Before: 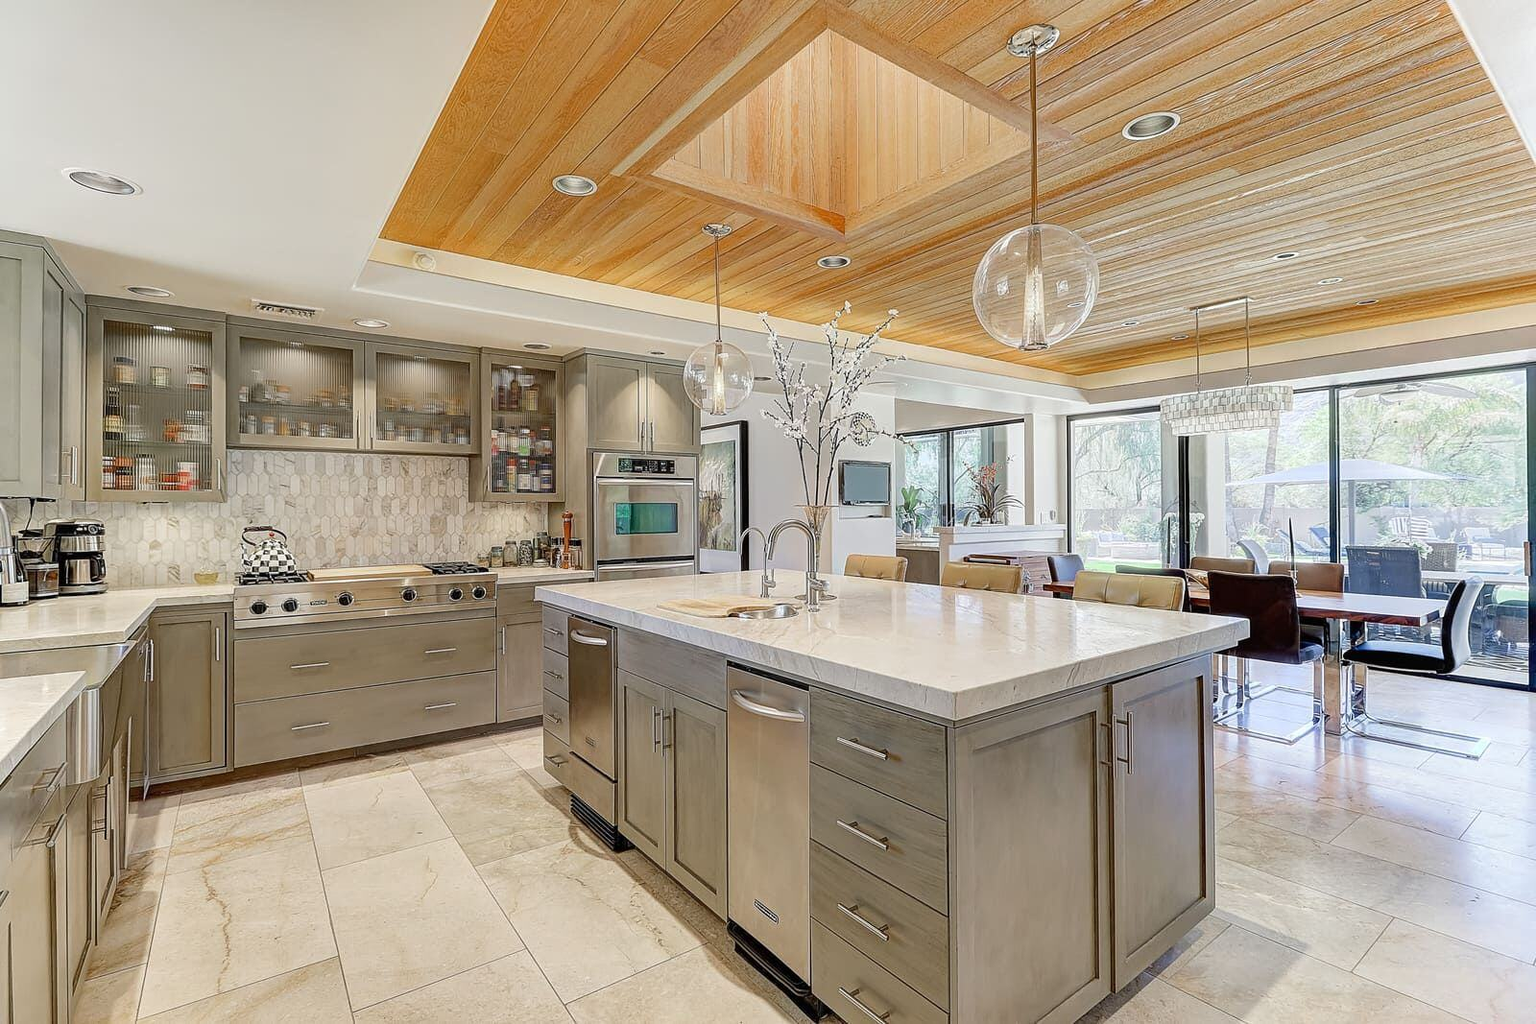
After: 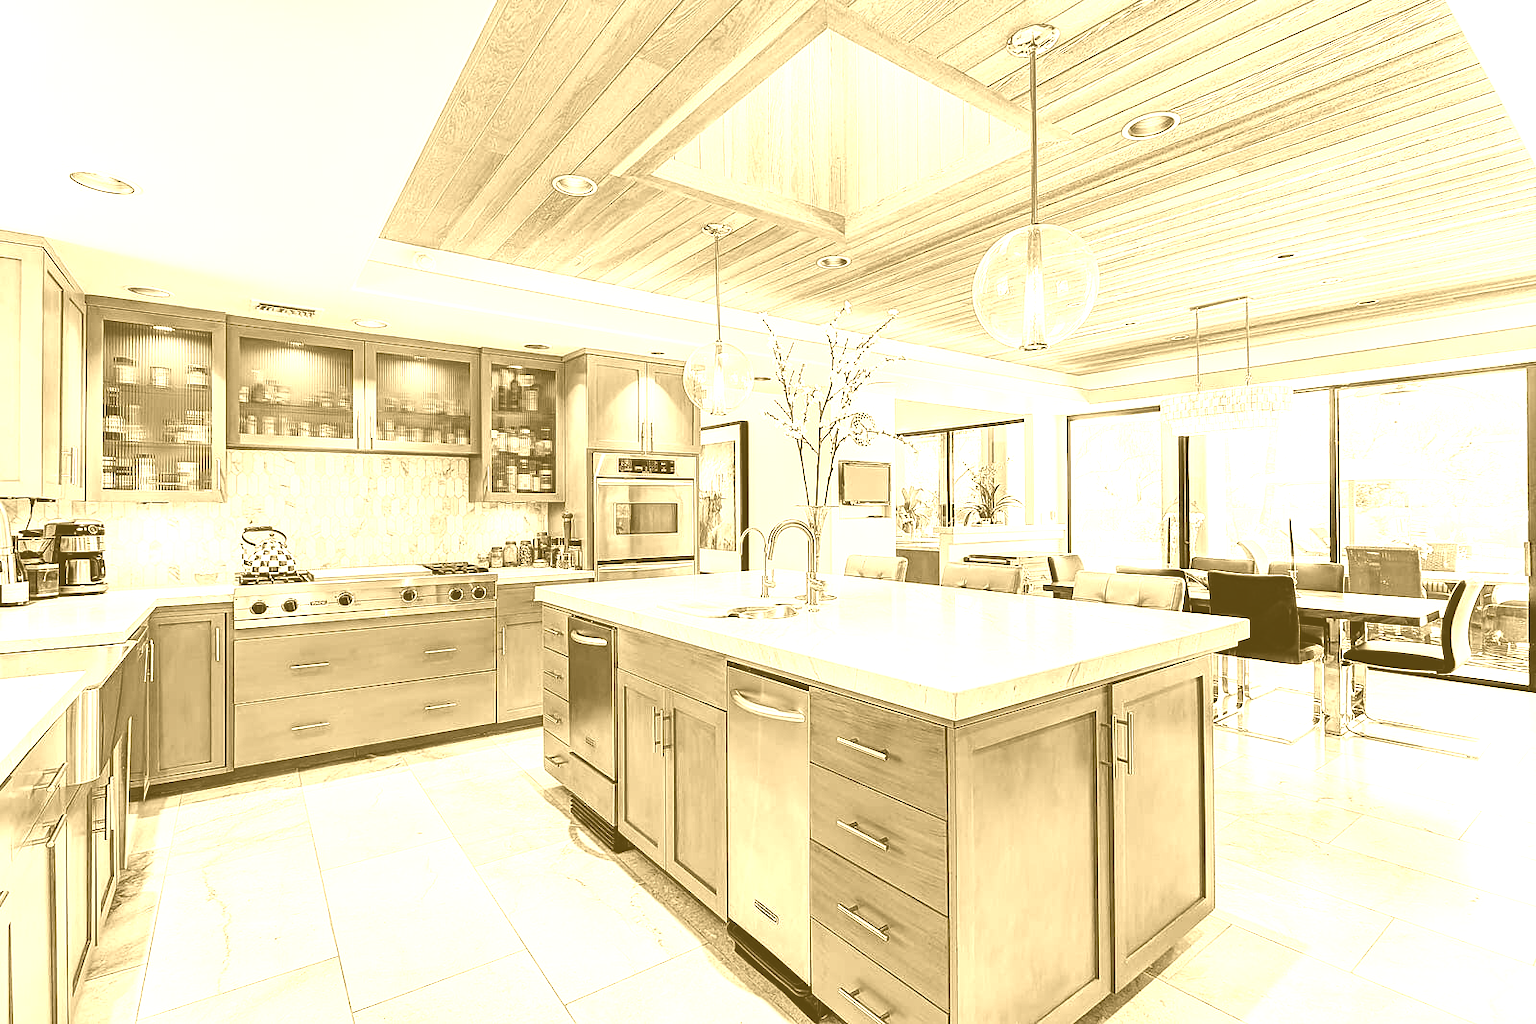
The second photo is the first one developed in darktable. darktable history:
contrast brightness saturation: contrast 0.28
colorize: hue 36°, source mix 100%
